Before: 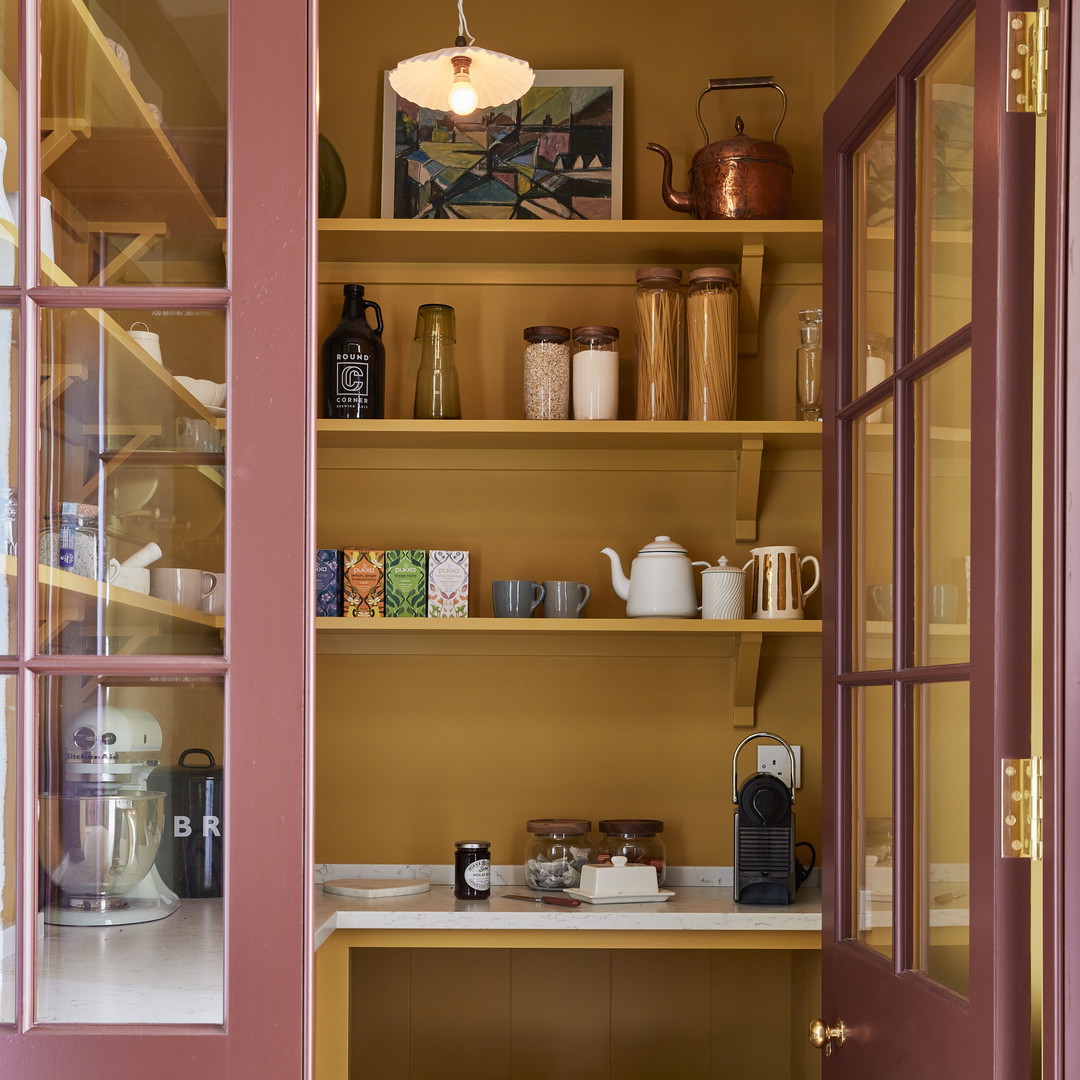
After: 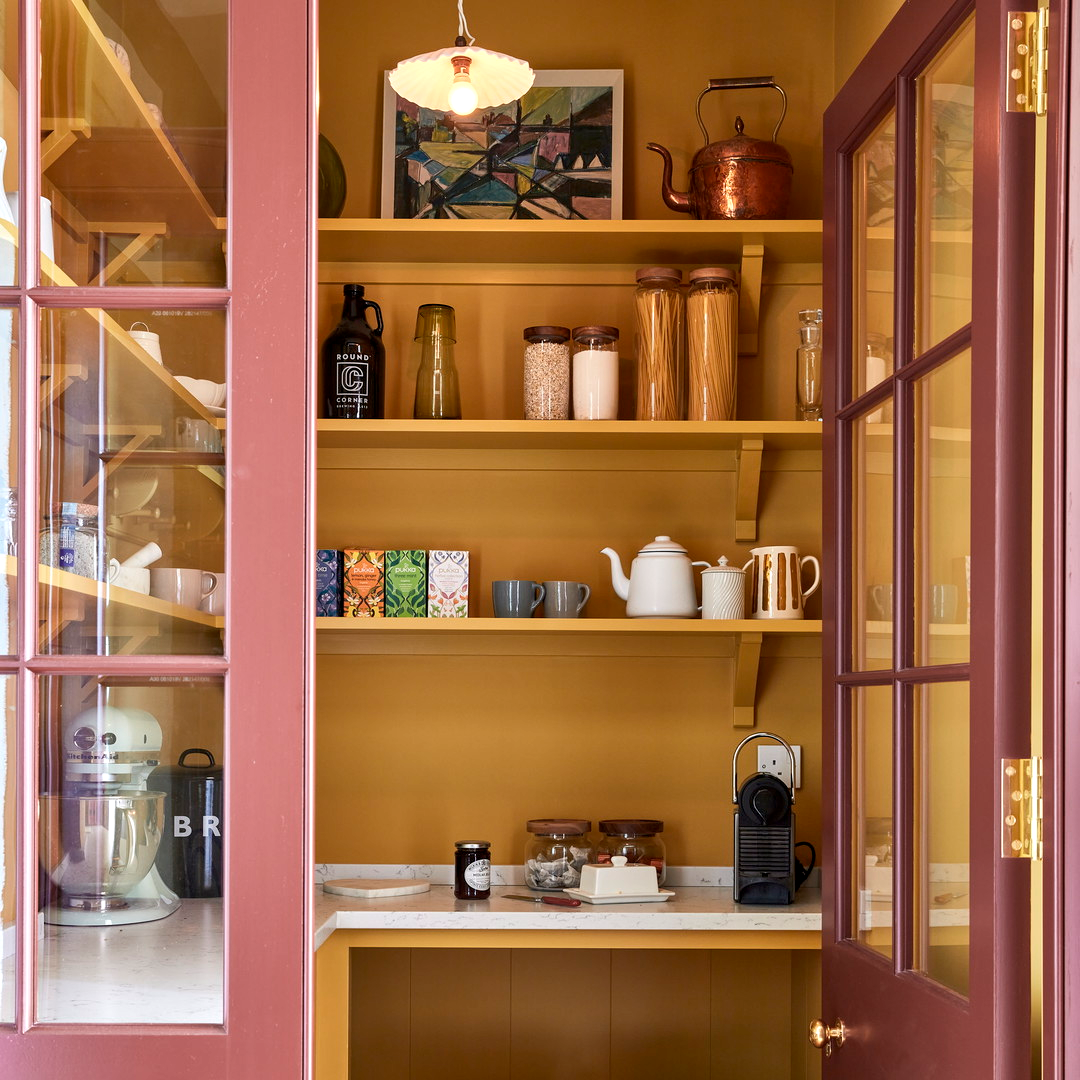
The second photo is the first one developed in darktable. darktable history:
tone curve: curves: ch0 [(0, 0) (0.003, 0.003) (0.011, 0.011) (0.025, 0.025) (0.044, 0.044) (0.069, 0.068) (0.1, 0.098) (0.136, 0.134) (0.177, 0.175) (0.224, 0.221) (0.277, 0.273) (0.335, 0.33) (0.399, 0.393) (0.468, 0.461) (0.543, 0.546) (0.623, 0.625) (0.709, 0.711) (0.801, 0.802) (0.898, 0.898) (1, 1)], color space Lab, independent channels, preserve colors none
exposure: black level correction 0, exposure 0.301 EV, compensate exposure bias true, compensate highlight preservation false
local contrast: highlights 102%, shadows 101%, detail 120%, midtone range 0.2
